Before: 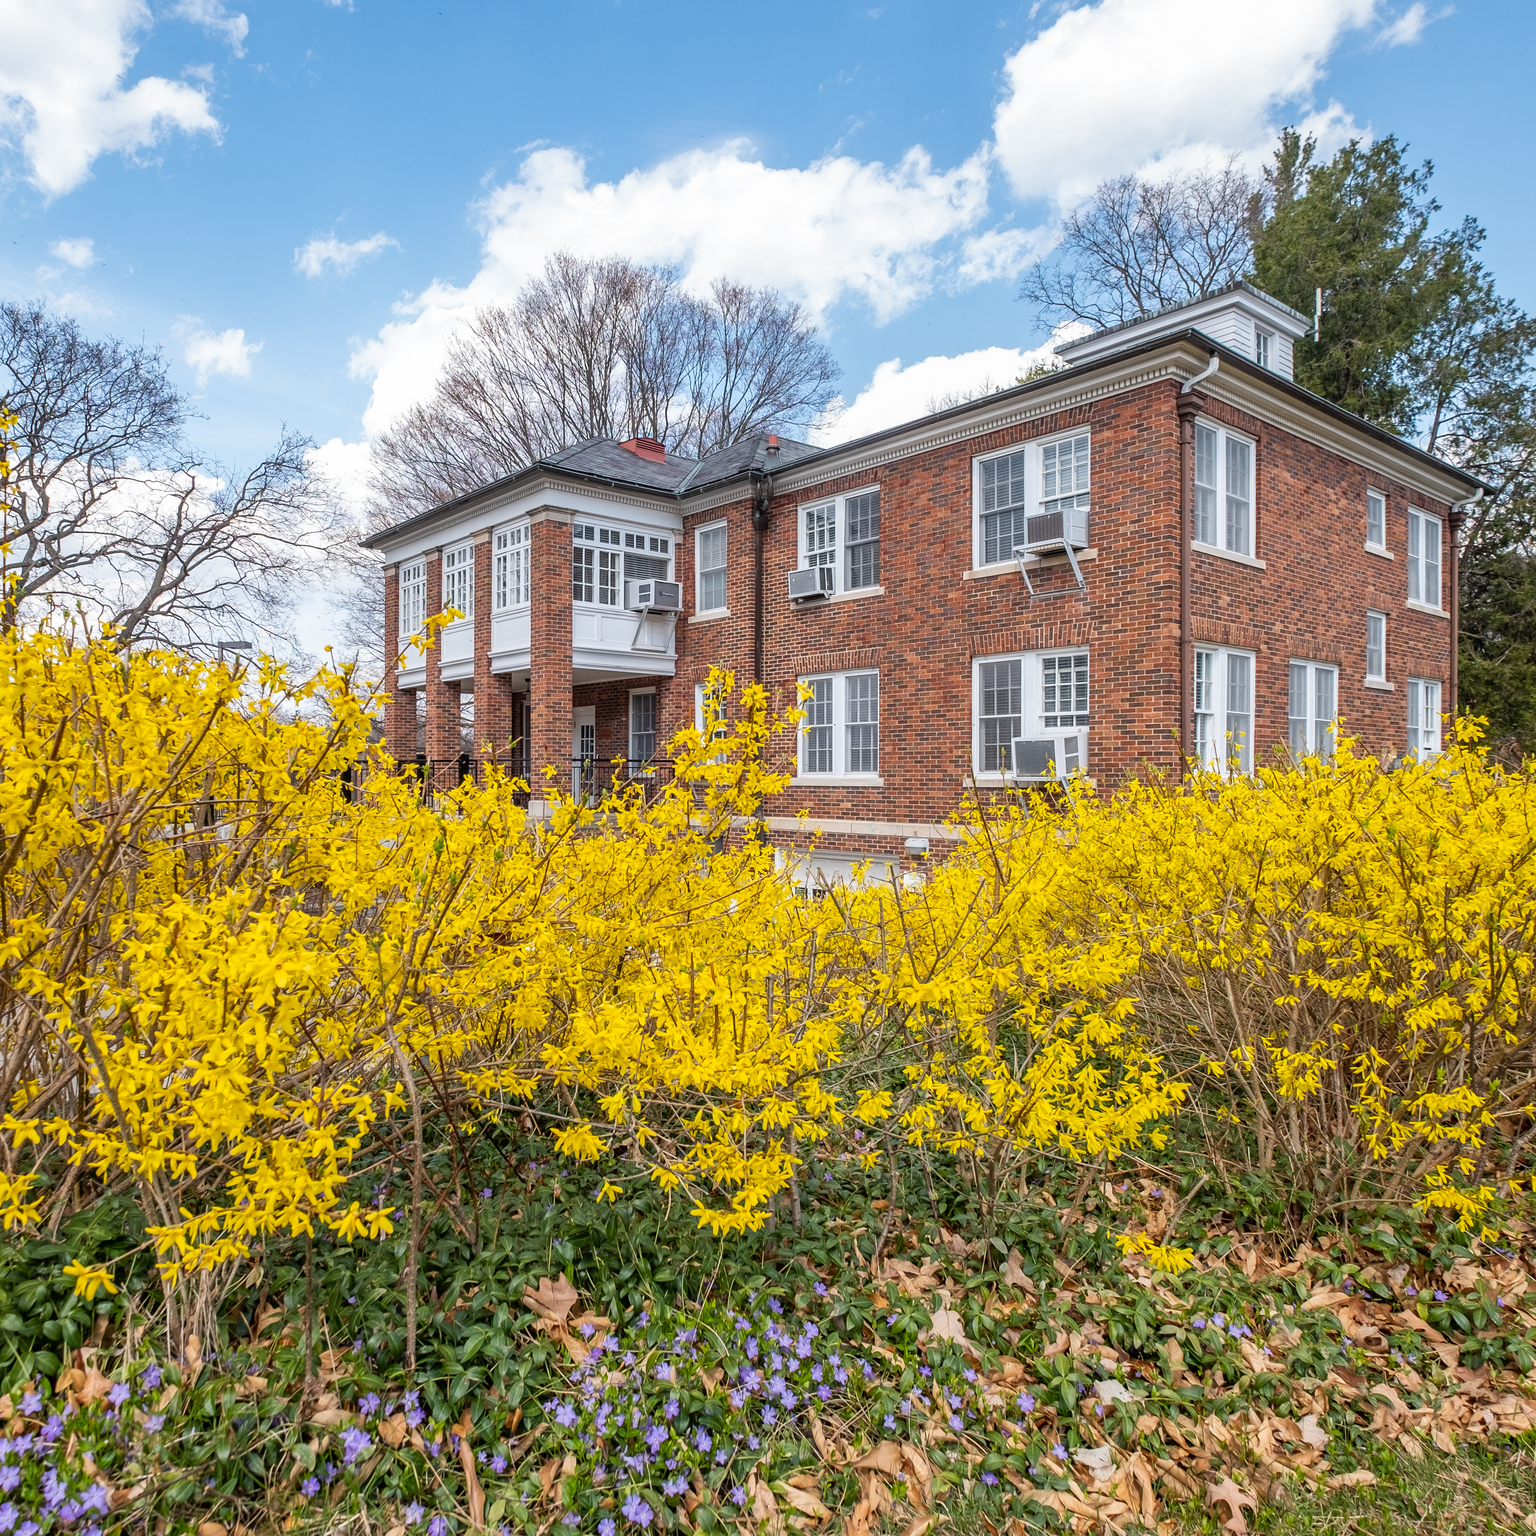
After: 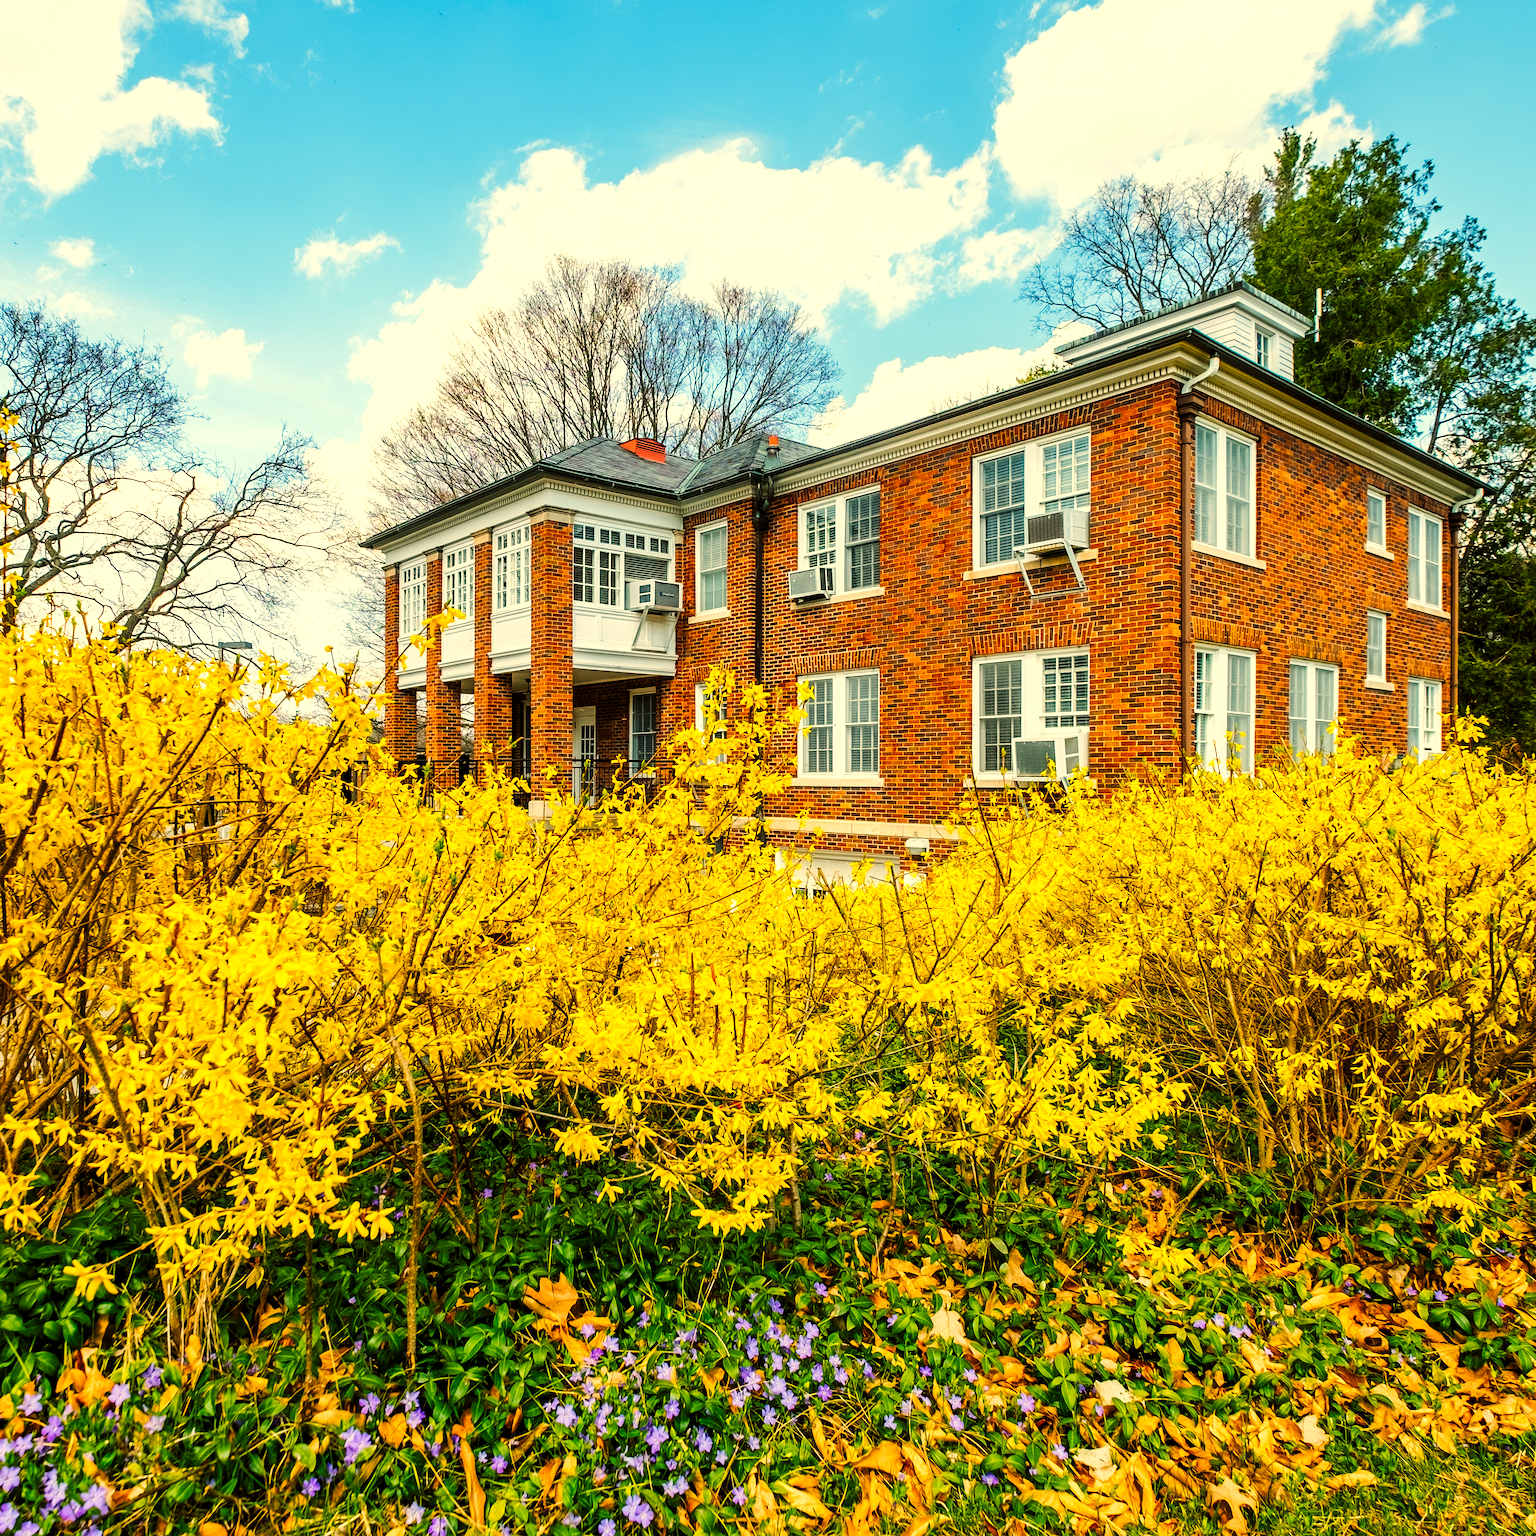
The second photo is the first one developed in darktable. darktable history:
color balance rgb: perceptual saturation grading › global saturation 25%, perceptual brilliance grading › mid-tones 10%, perceptual brilliance grading › shadows 15%, global vibrance 20%
color balance: mode lift, gamma, gain (sRGB), lift [1.014, 0.966, 0.918, 0.87], gamma [0.86, 0.734, 0.918, 0.976], gain [1.063, 1.13, 1.063, 0.86]
tone curve: curves: ch0 [(0, 0) (0.003, 0.005) (0.011, 0.013) (0.025, 0.027) (0.044, 0.044) (0.069, 0.06) (0.1, 0.081) (0.136, 0.114) (0.177, 0.16) (0.224, 0.211) (0.277, 0.277) (0.335, 0.354) (0.399, 0.435) (0.468, 0.538) (0.543, 0.626) (0.623, 0.708) (0.709, 0.789) (0.801, 0.867) (0.898, 0.935) (1, 1)], preserve colors none
color correction: saturation 0.99
